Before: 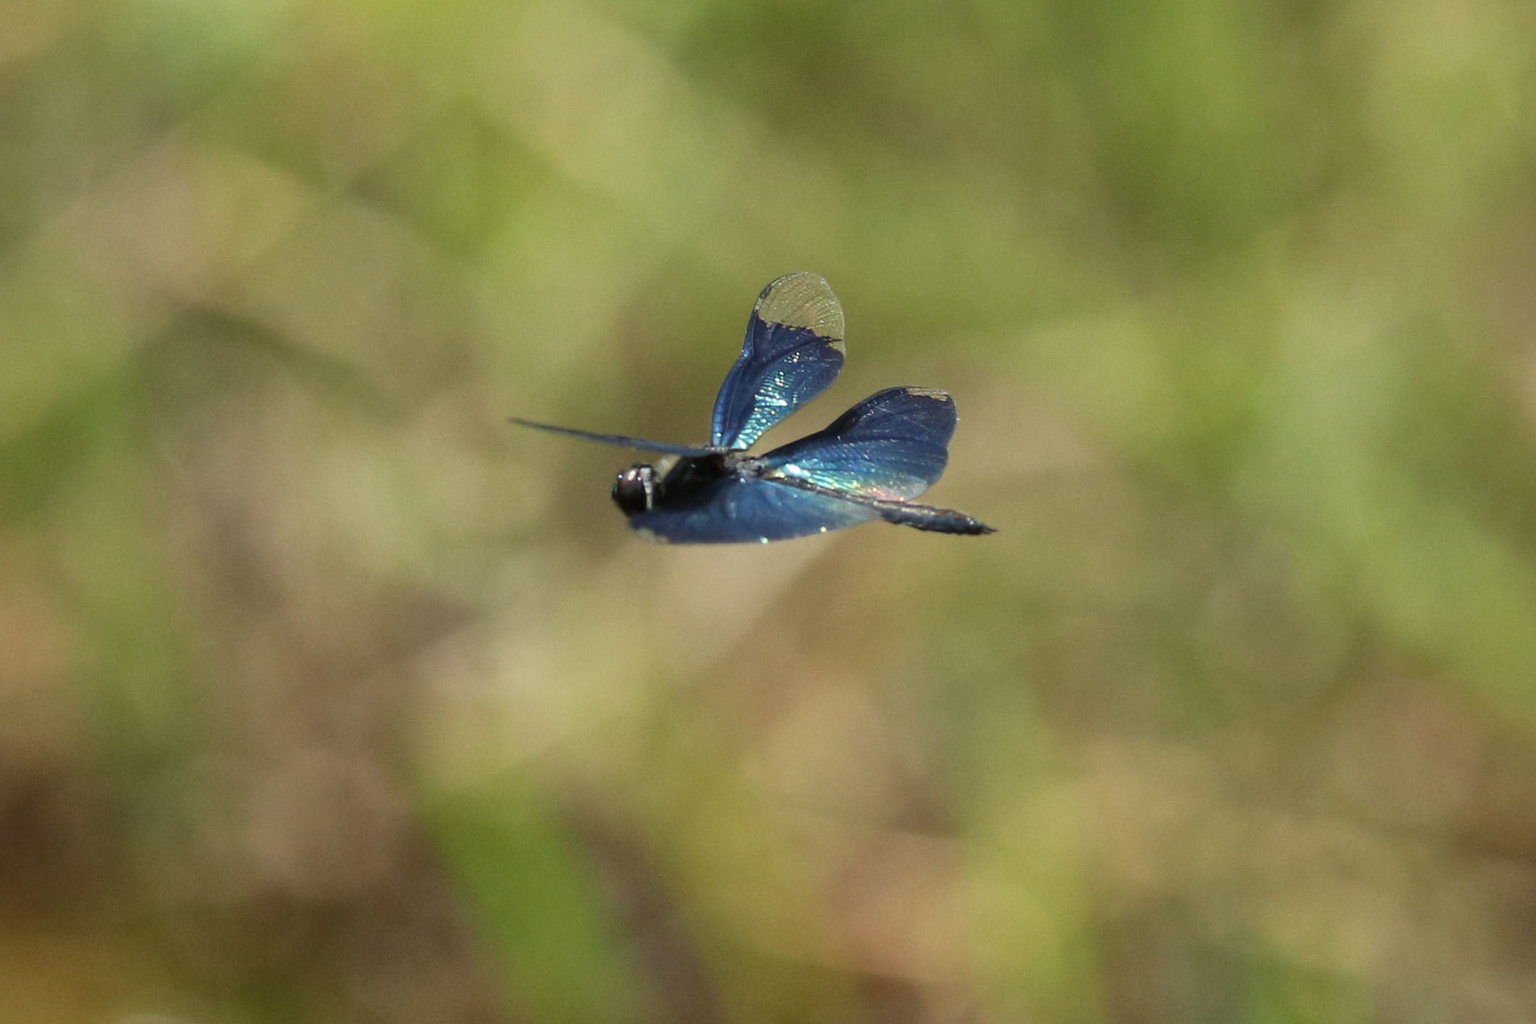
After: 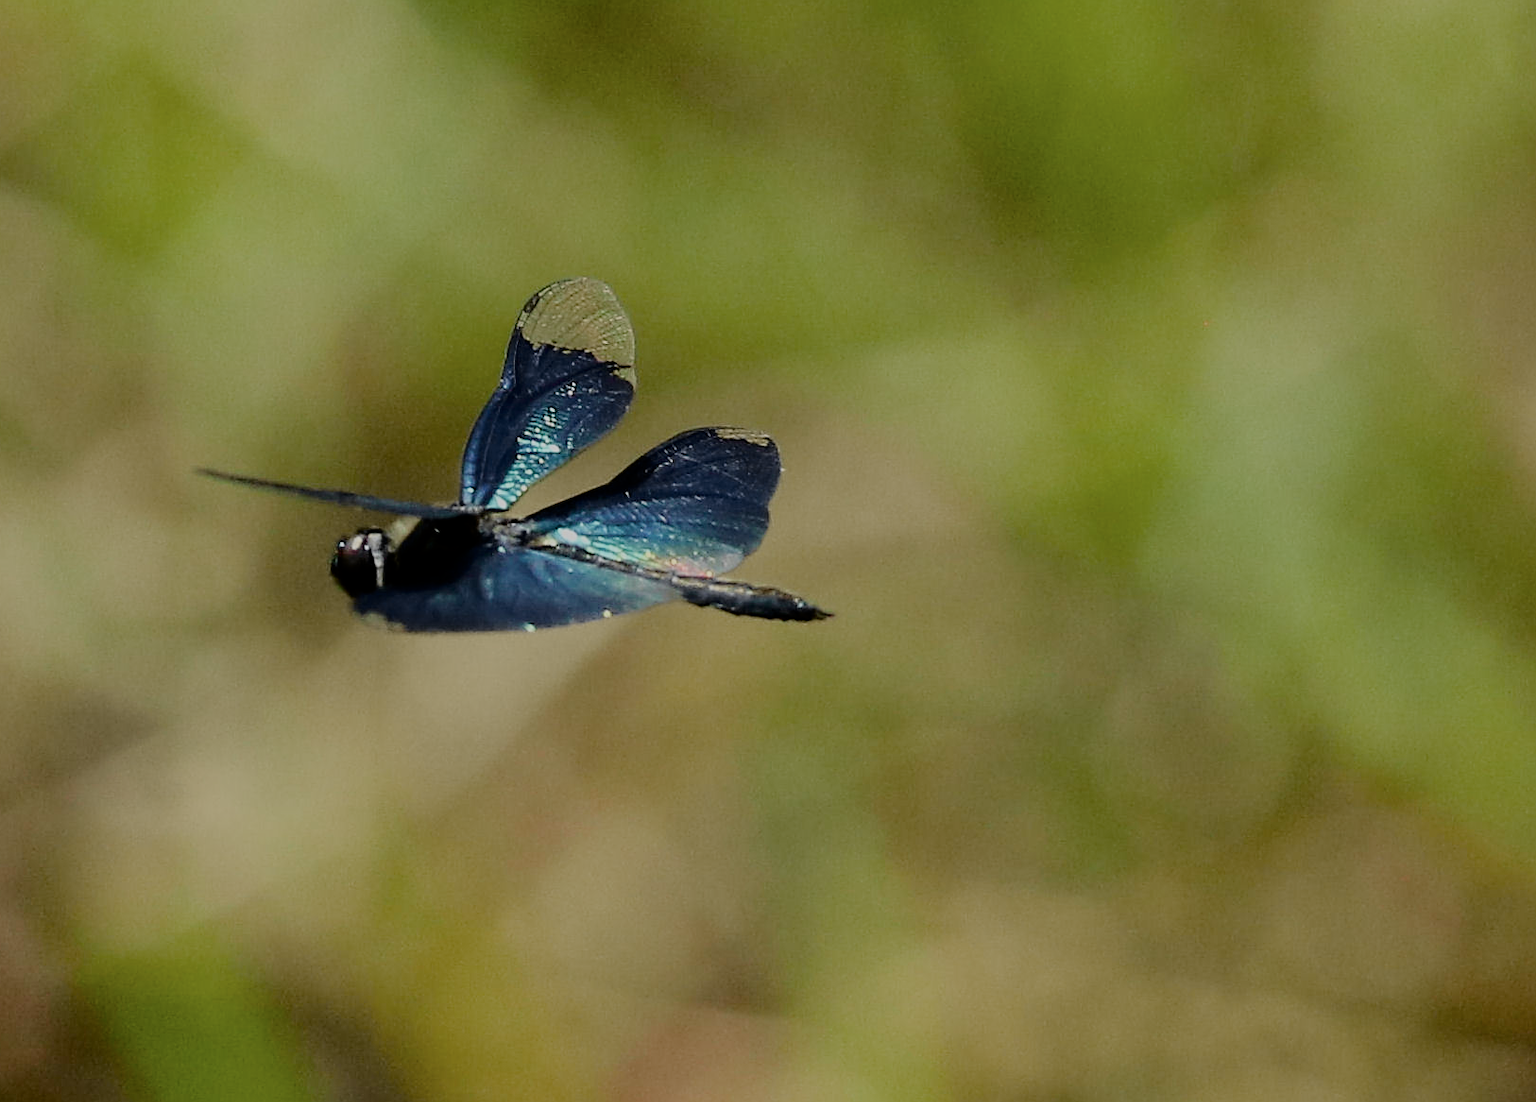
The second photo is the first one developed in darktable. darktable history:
filmic rgb: black relative exposure -5.1 EV, white relative exposure 3.97 EV, hardness 2.87, contrast 1.389, highlights saturation mix -30.61%, iterations of high-quality reconstruction 0
sharpen: on, module defaults
crop: left 23.365%, top 5.842%, bottom 11.646%
color balance rgb: linear chroma grading › global chroma 14.649%, perceptual saturation grading › global saturation 20%, perceptual saturation grading › highlights -50.039%, perceptual saturation grading › shadows 30.908%, contrast -29.52%
exposure: exposure -0.581 EV, compensate highlight preservation false
tone curve: curves: ch0 [(0.003, 0) (0.066, 0.031) (0.163, 0.112) (0.264, 0.238) (0.395, 0.421) (0.517, 0.56) (0.684, 0.734) (0.791, 0.814) (1, 1)]; ch1 [(0, 0) (0.164, 0.115) (0.337, 0.332) (0.39, 0.398) (0.464, 0.461) (0.501, 0.5) (0.507, 0.5) (0.534, 0.532) (0.577, 0.59) (0.652, 0.681) (0.733, 0.749) (0.811, 0.796) (1, 1)]; ch2 [(0, 0) (0.337, 0.382) (0.464, 0.476) (0.501, 0.502) (0.527, 0.54) (0.551, 0.565) (0.6, 0.59) (0.687, 0.675) (1, 1)], color space Lab, independent channels, preserve colors none
